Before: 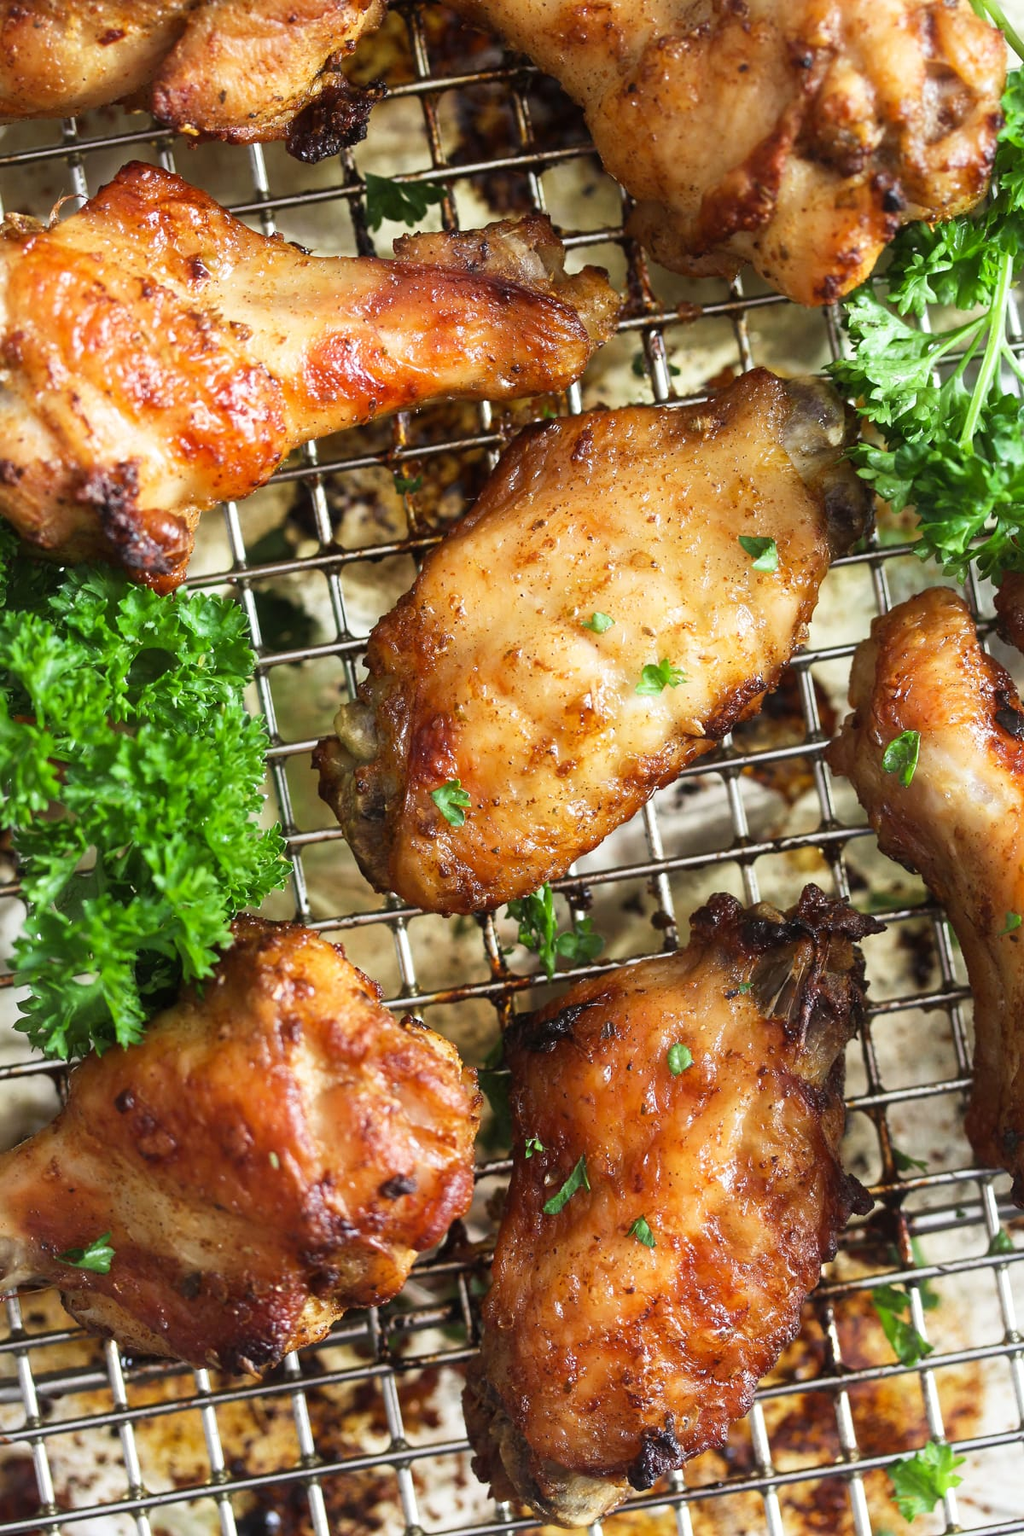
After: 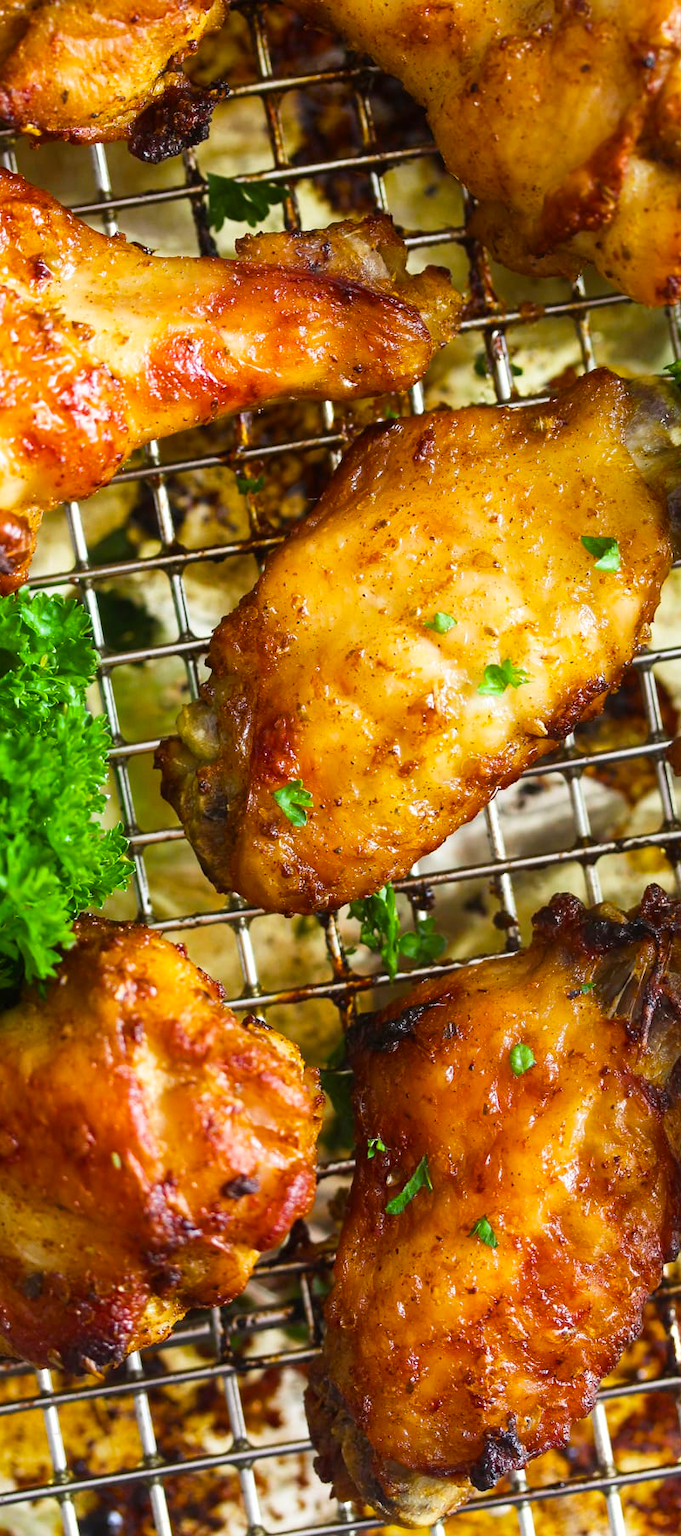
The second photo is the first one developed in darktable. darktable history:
crop: left 15.419%, right 17.914%
color balance rgb: linear chroma grading › global chroma 15%, perceptual saturation grading › global saturation 30%
